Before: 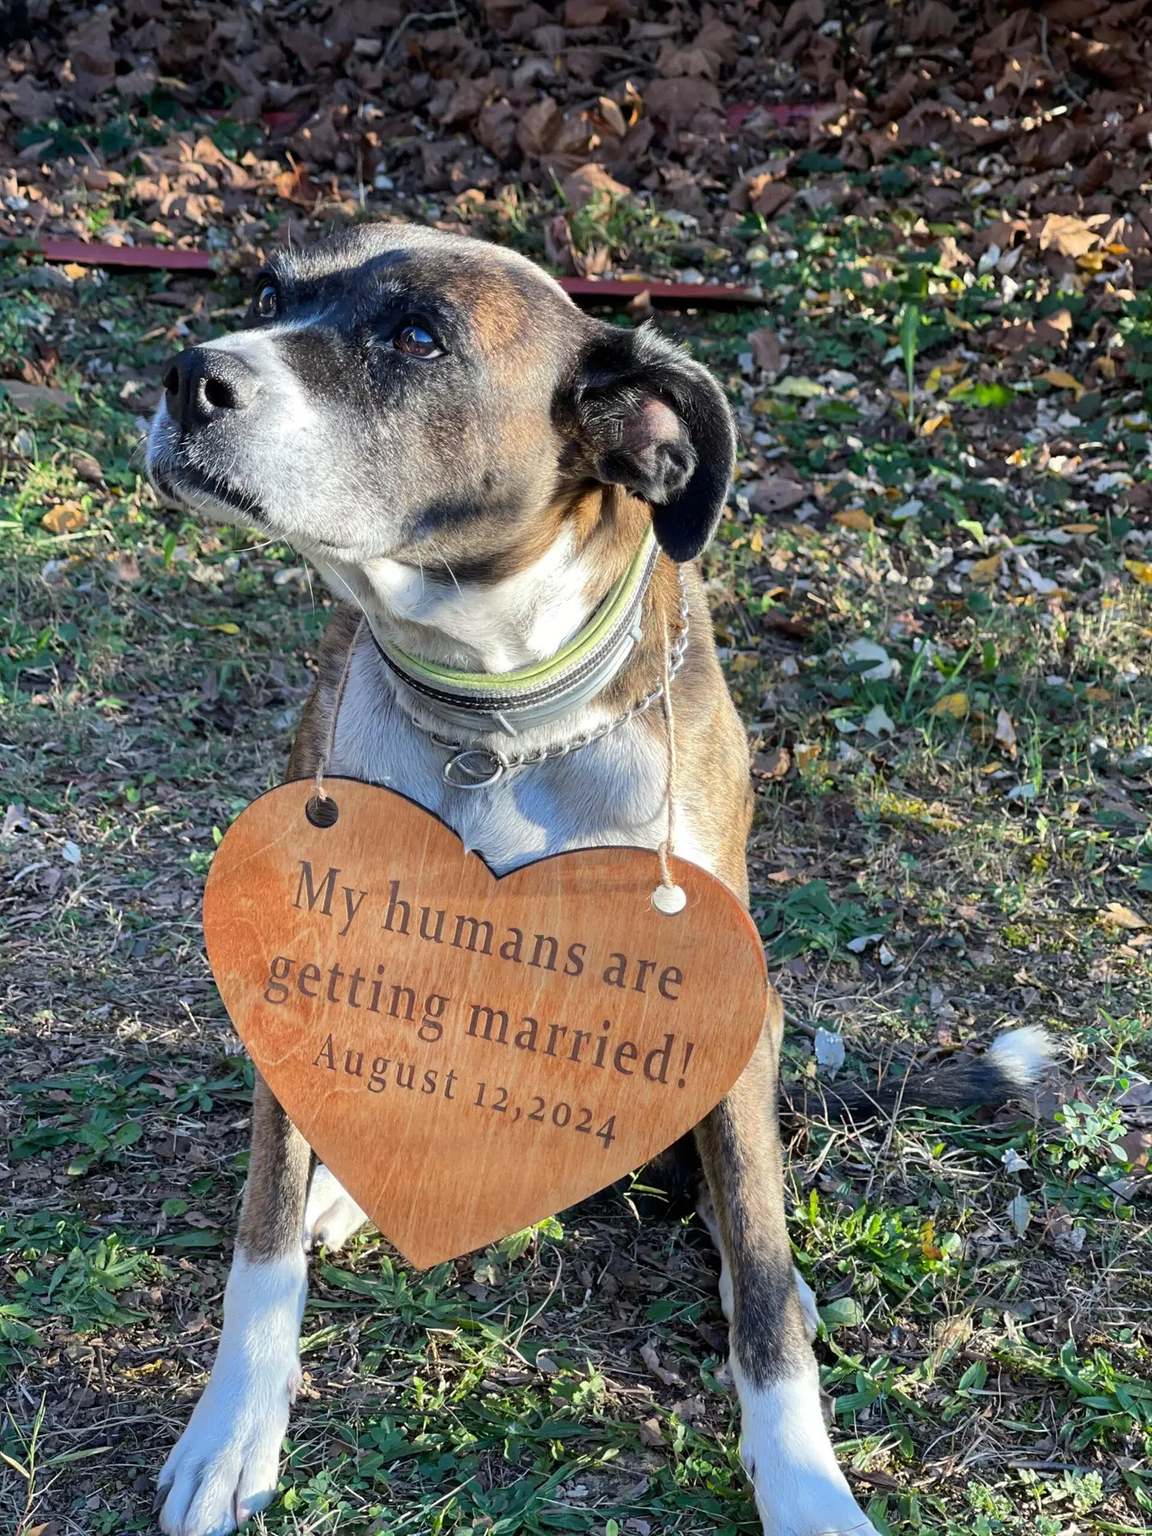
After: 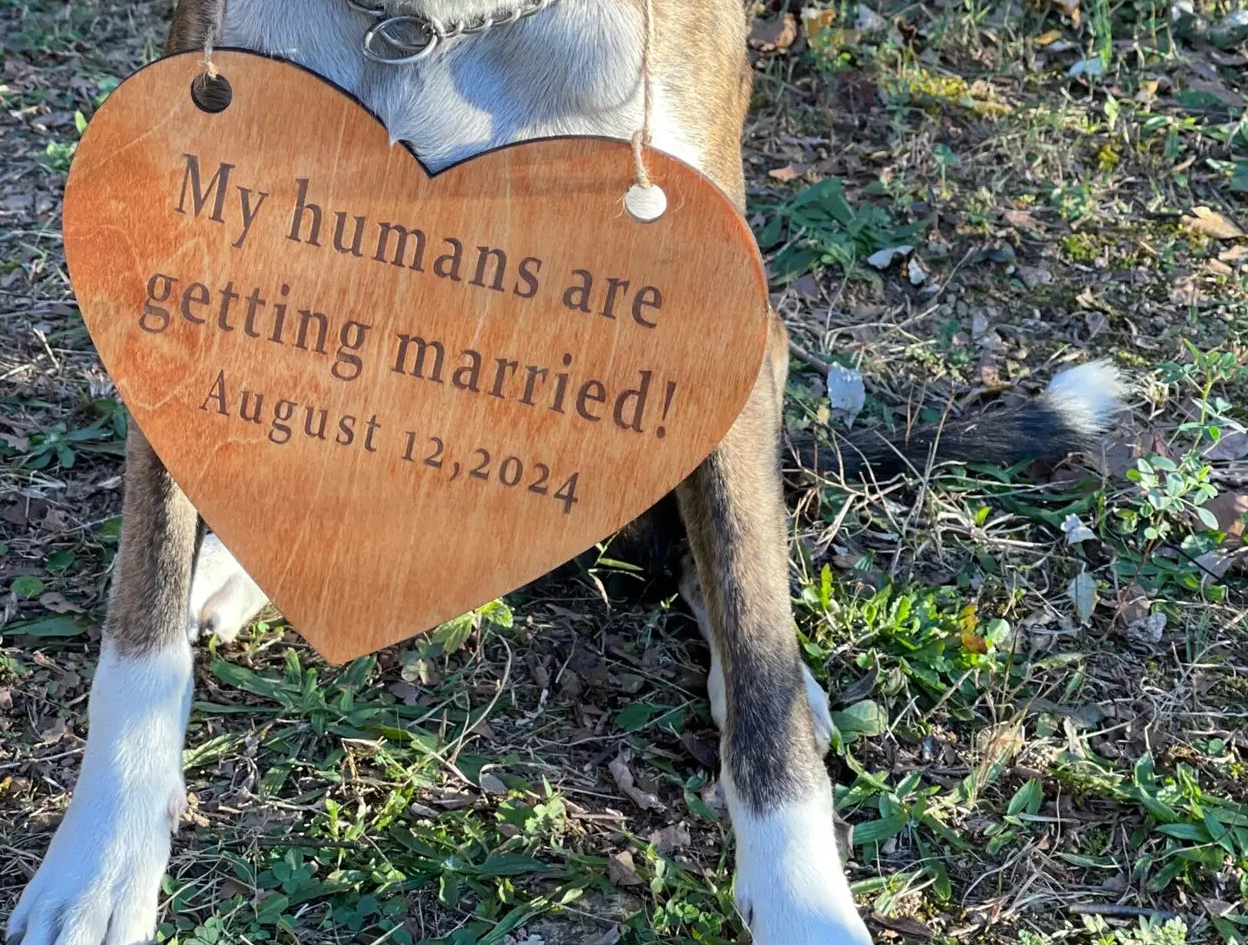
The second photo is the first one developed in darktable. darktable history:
crop and rotate: left 13.303%, top 48.028%, bottom 2.733%
